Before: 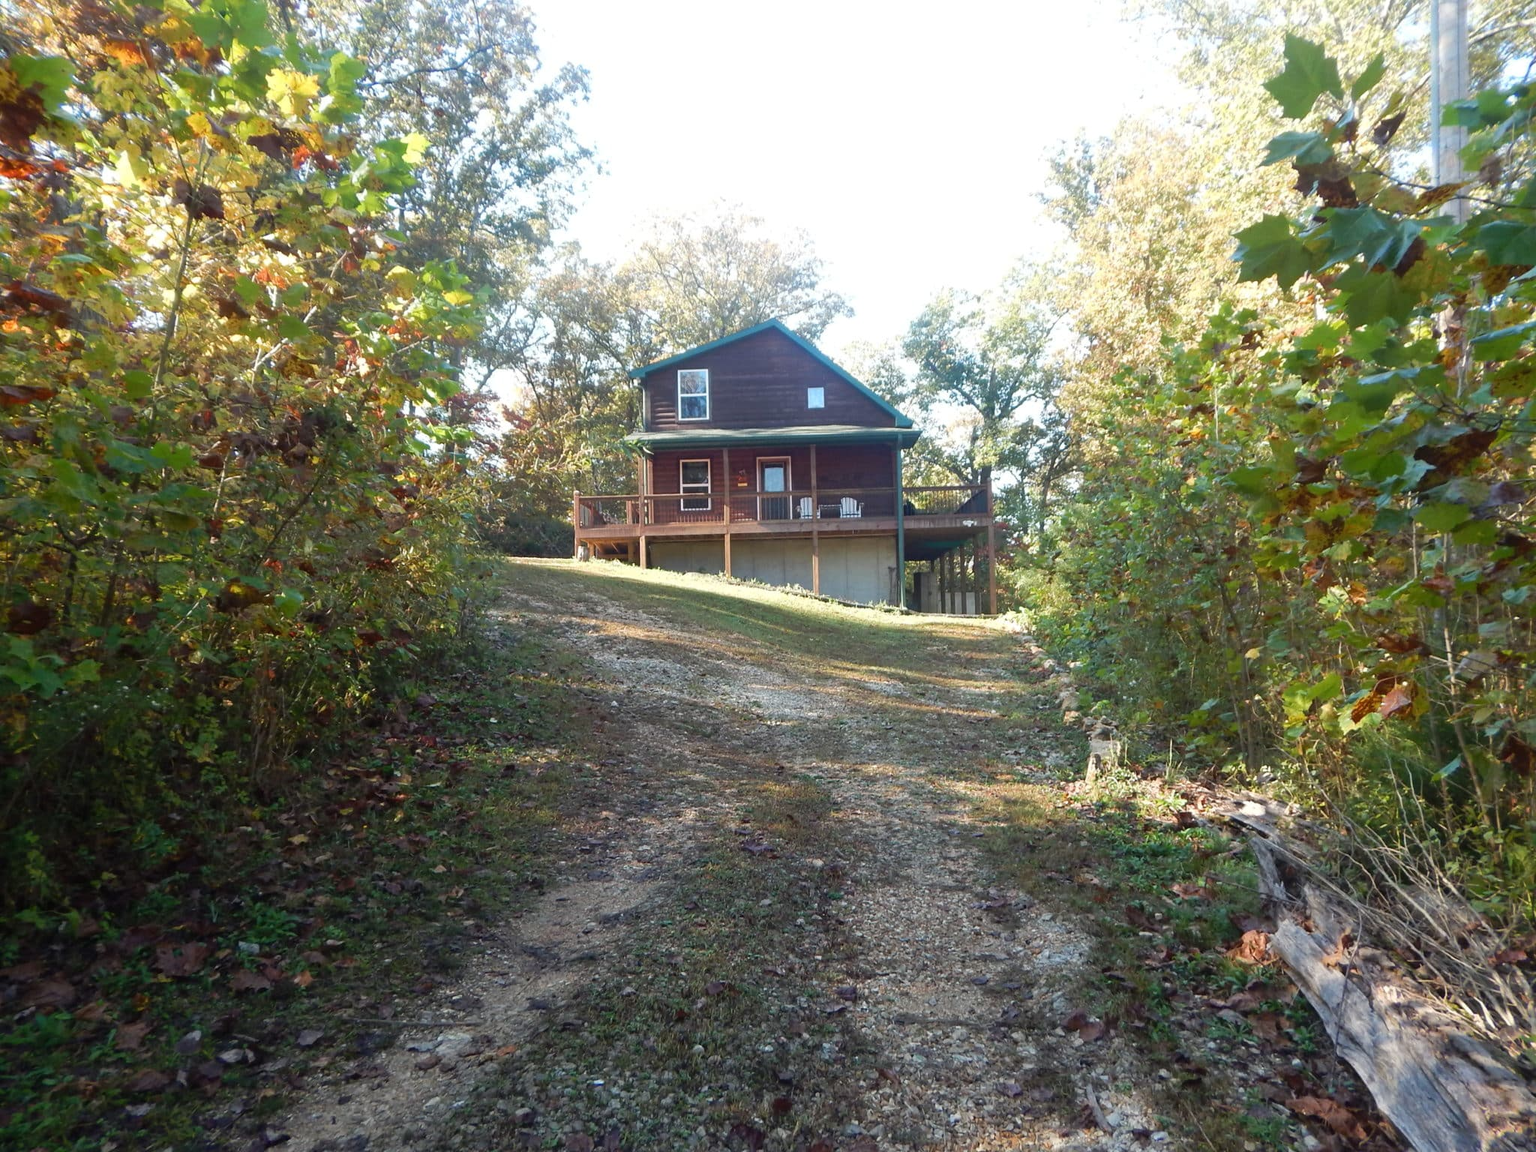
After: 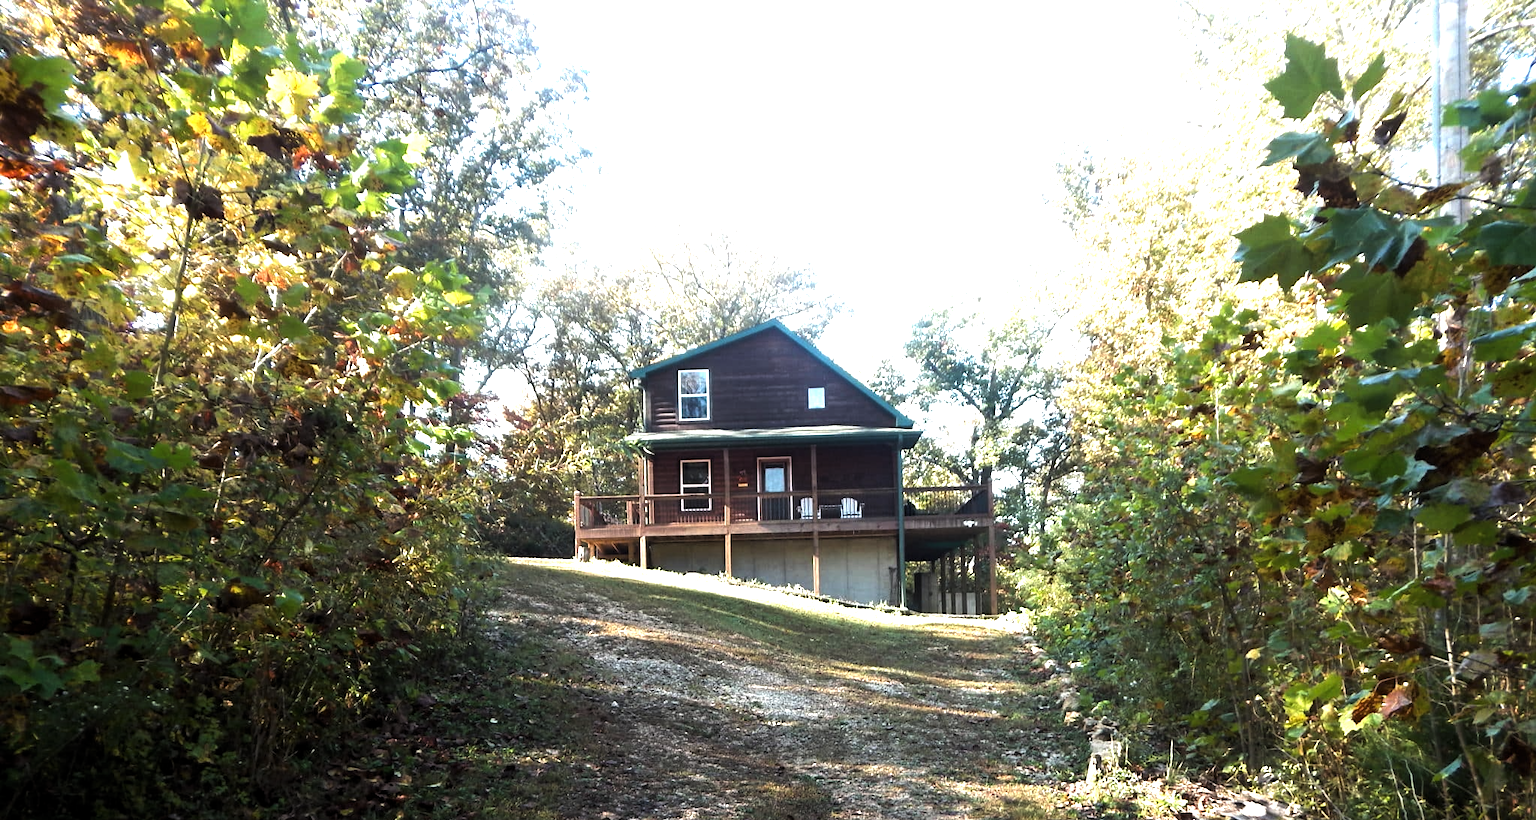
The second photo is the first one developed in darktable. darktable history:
crop: right 0%, bottom 28.722%
levels: levels [0.044, 0.475, 0.791]
